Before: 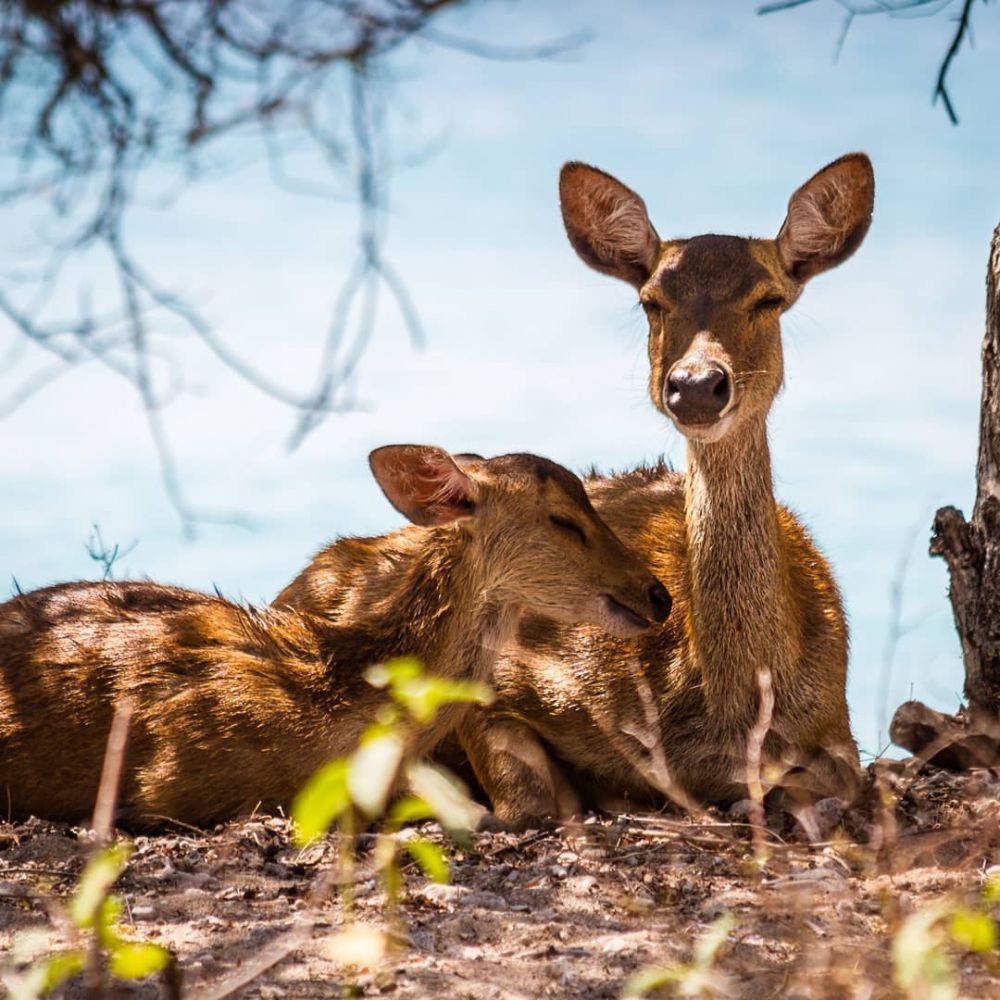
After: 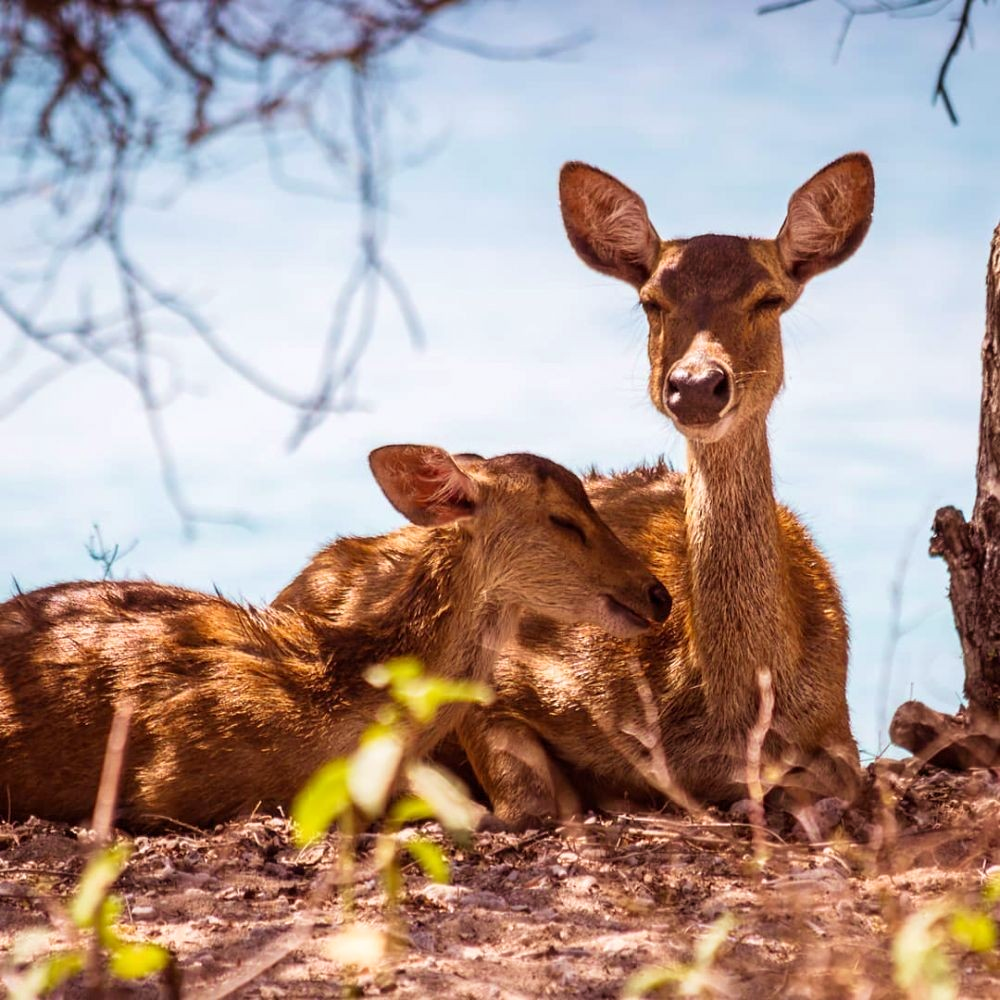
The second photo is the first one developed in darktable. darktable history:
rgb levels: mode RGB, independent channels, levels [[0, 0.474, 1], [0, 0.5, 1], [0, 0.5, 1]]
velvia: on, module defaults
